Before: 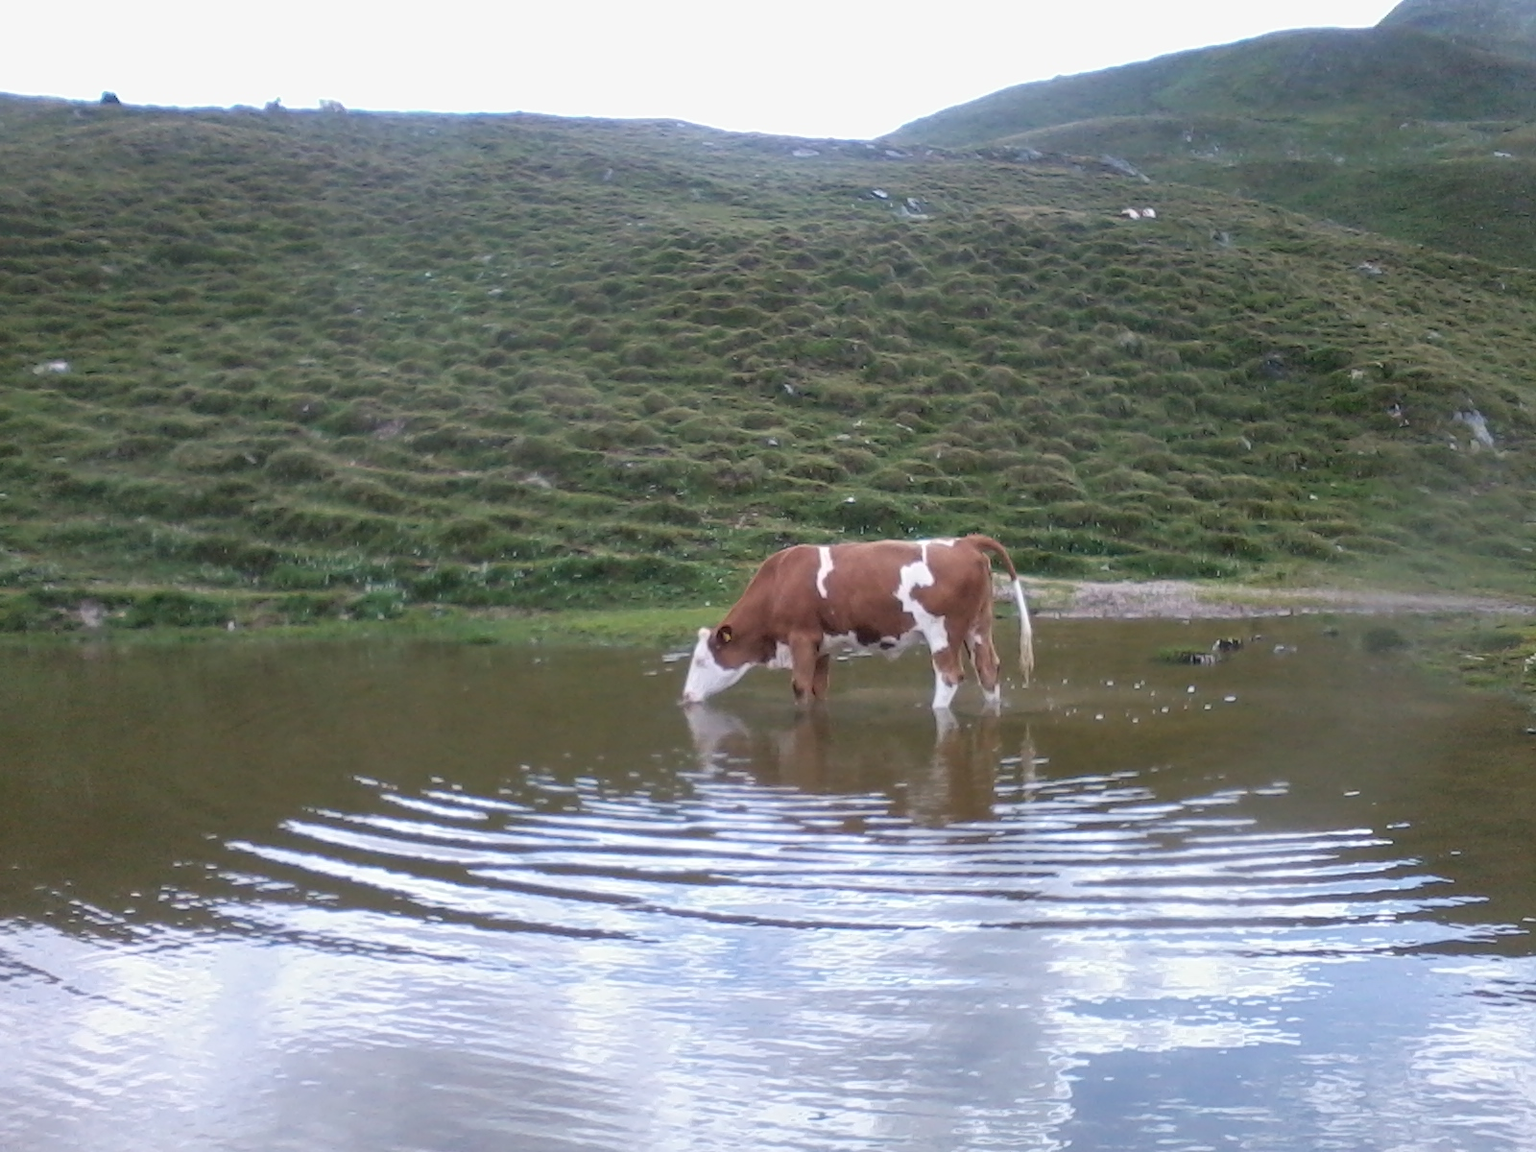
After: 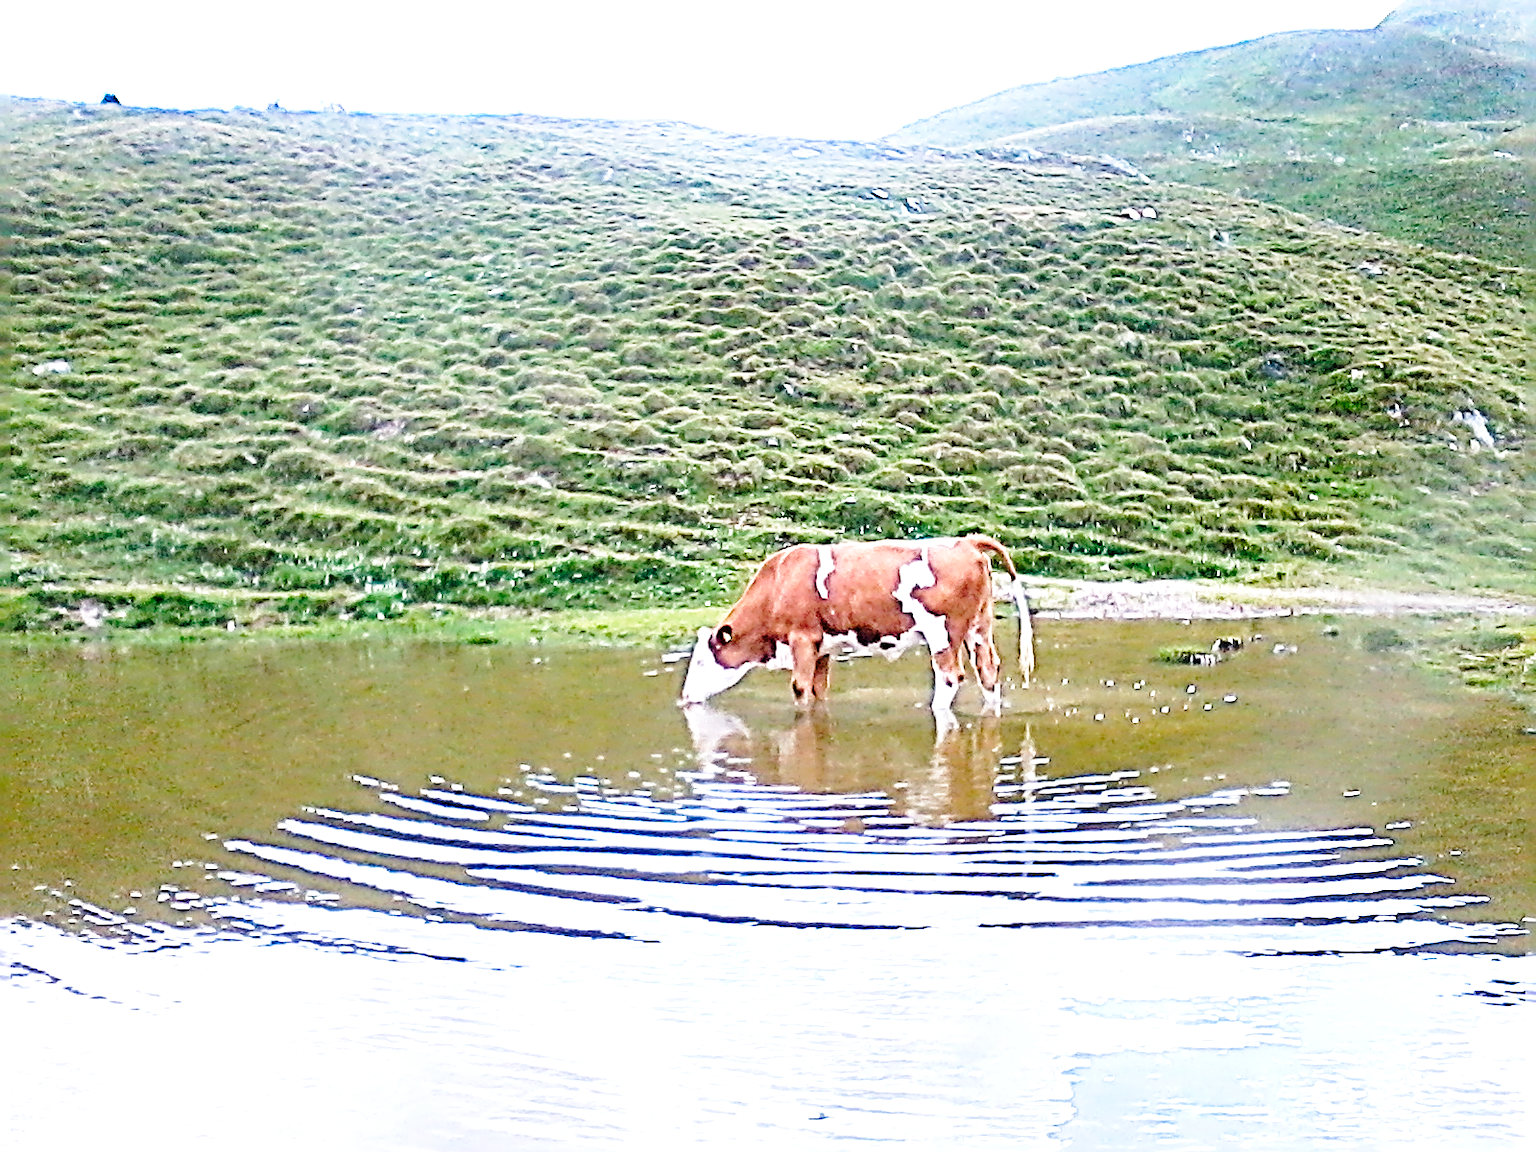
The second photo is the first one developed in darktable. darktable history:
exposure: black level correction 0, exposure 0.498 EV, compensate highlight preservation false
base curve: curves: ch0 [(0, 0) (0.028, 0.03) (0.121, 0.232) (0.46, 0.748) (0.859, 0.968) (1, 1)], preserve colors none
tone equalizer: -8 EV -0.416 EV, -7 EV -0.36 EV, -6 EV -0.339 EV, -5 EV -0.225 EV, -3 EV 0.223 EV, -2 EV 0.325 EV, -1 EV 0.405 EV, +0 EV 0.413 EV
color balance rgb: linear chroma grading › global chroma 5.764%, perceptual saturation grading › global saturation 20%, perceptual saturation grading › highlights -25.16%, perceptual saturation grading › shadows 49.824%, perceptual brilliance grading › highlights 9.822%, perceptual brilliance grading › mid-tones 5.133%, global vibrance 20%
sharpen: radius 4.053, amount 1.999
